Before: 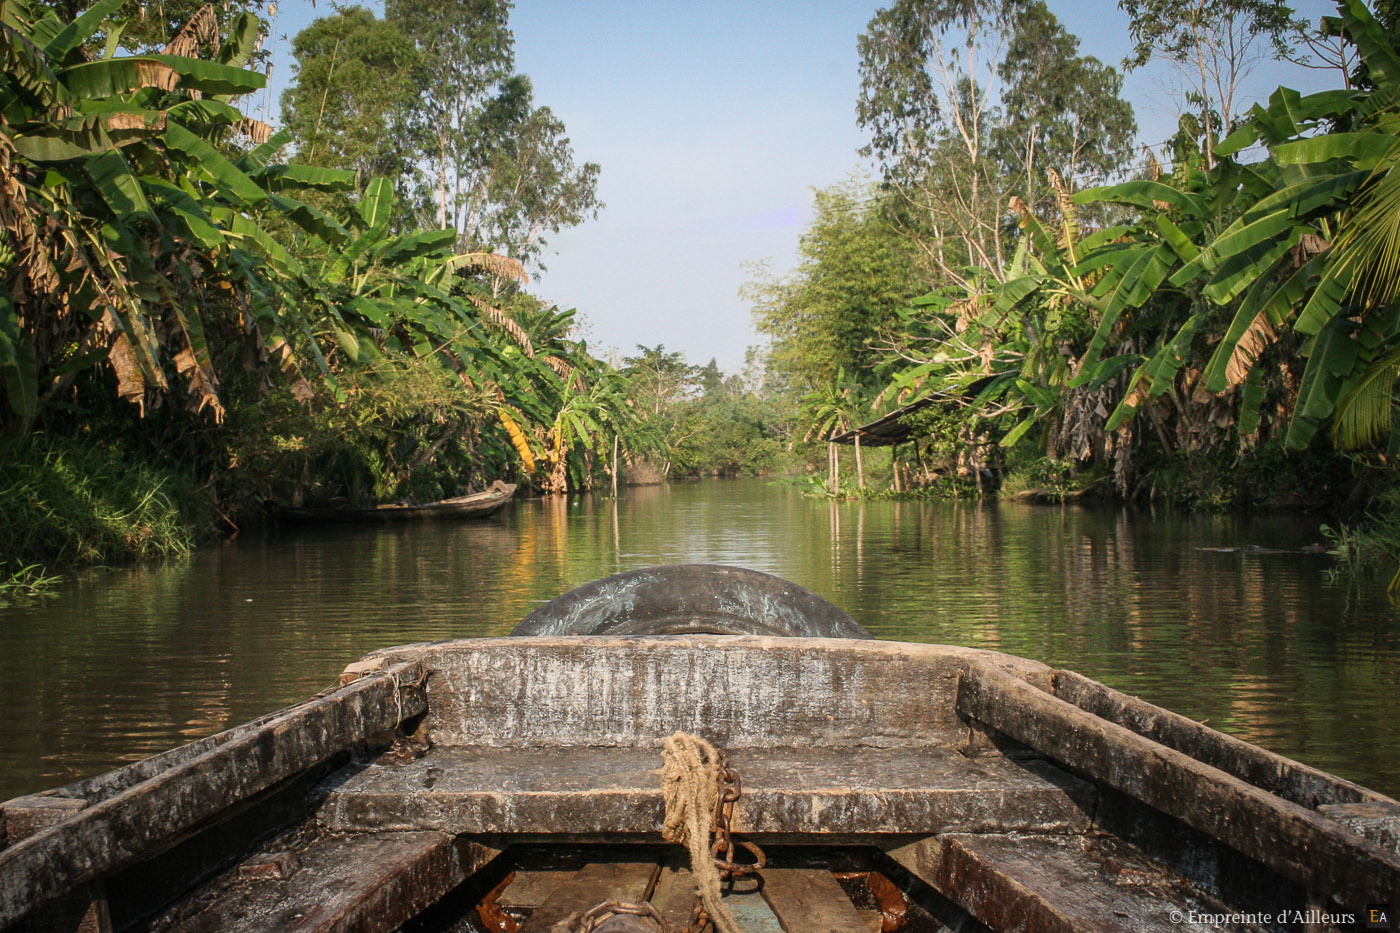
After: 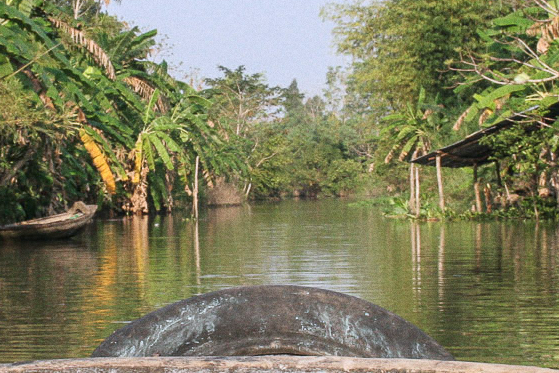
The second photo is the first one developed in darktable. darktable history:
color calibration: illuminant as shot in camera, x 0.358, y 0.373, temperature 4628.91 K
grain: coarseness 0.09 ISO
crop: left 30%, top 30%, right 30%, bottom 30%
